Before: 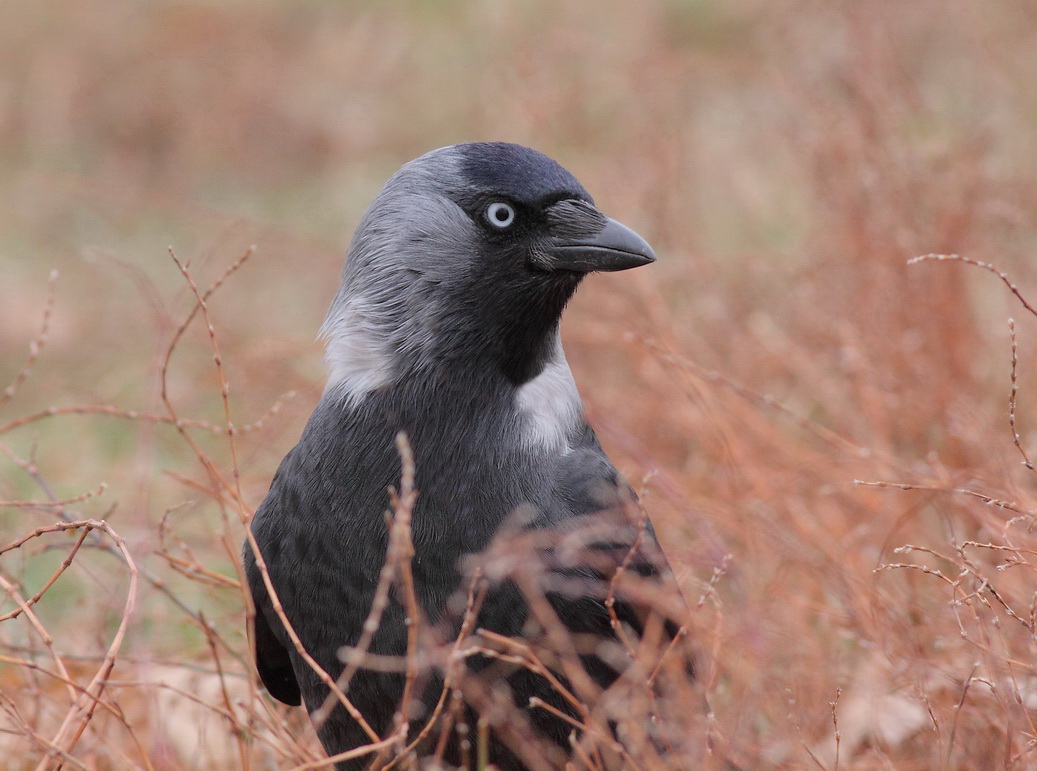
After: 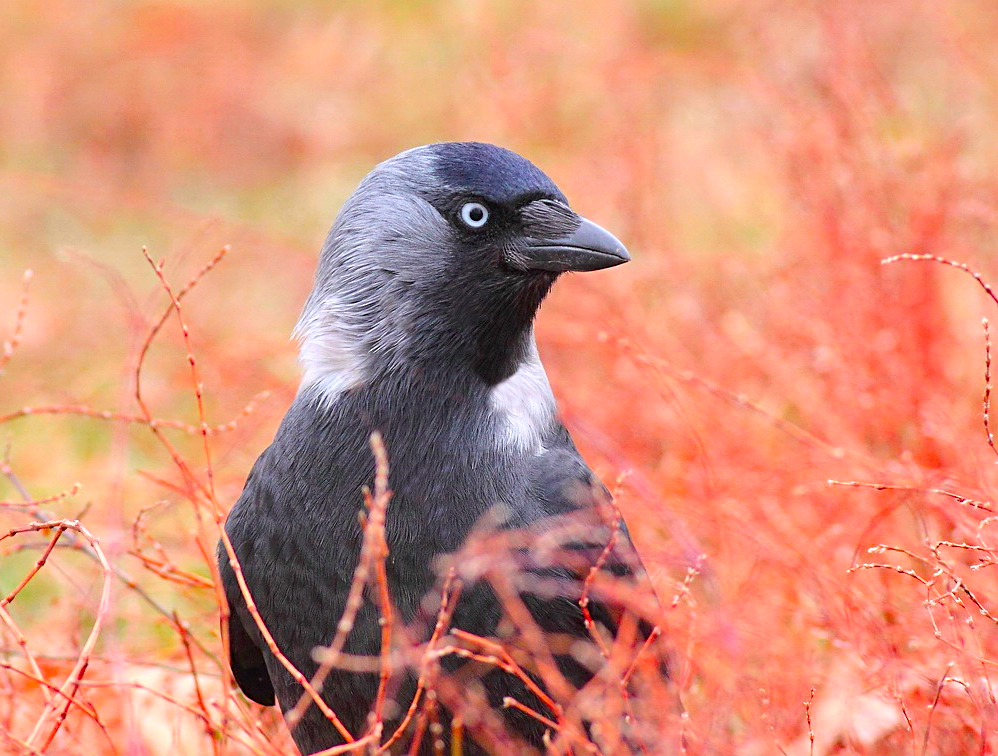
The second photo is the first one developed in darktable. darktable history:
crop and rotate: left 2.599%, right 1.075%, bottom 1.936%
color zones: curves: ch1 [(0.24, 0.629) (0.75, 0.5)]; ch2 [(0.255, 0.454) (0.745, 0.491)]
color balance rgb: linear chroma grading › global chroma 15.075%, perceptual saturation grading › global saturation 36.231%, perceptual saturation grading › shadows 36.198%, global vibrance 10.85%
sharpen: radius 2.517, amount 0.335
exposure: black level correction 0, exposure 0.694 EV, compensate highlight preservation false
